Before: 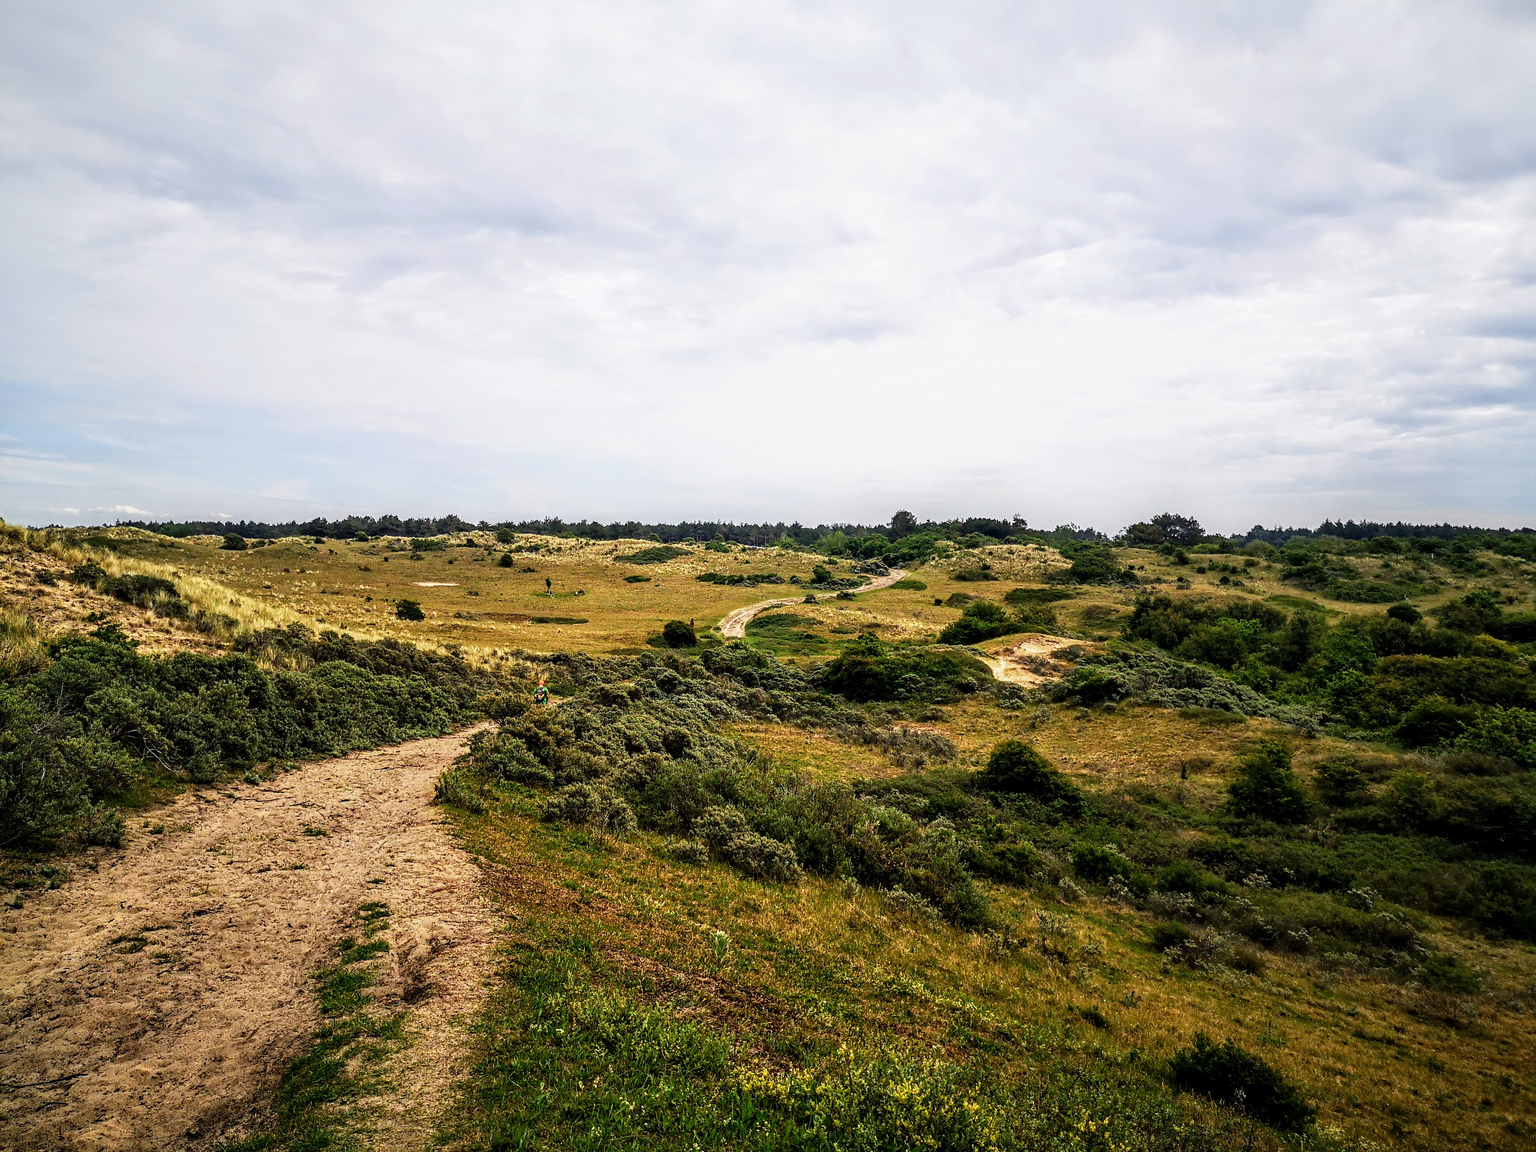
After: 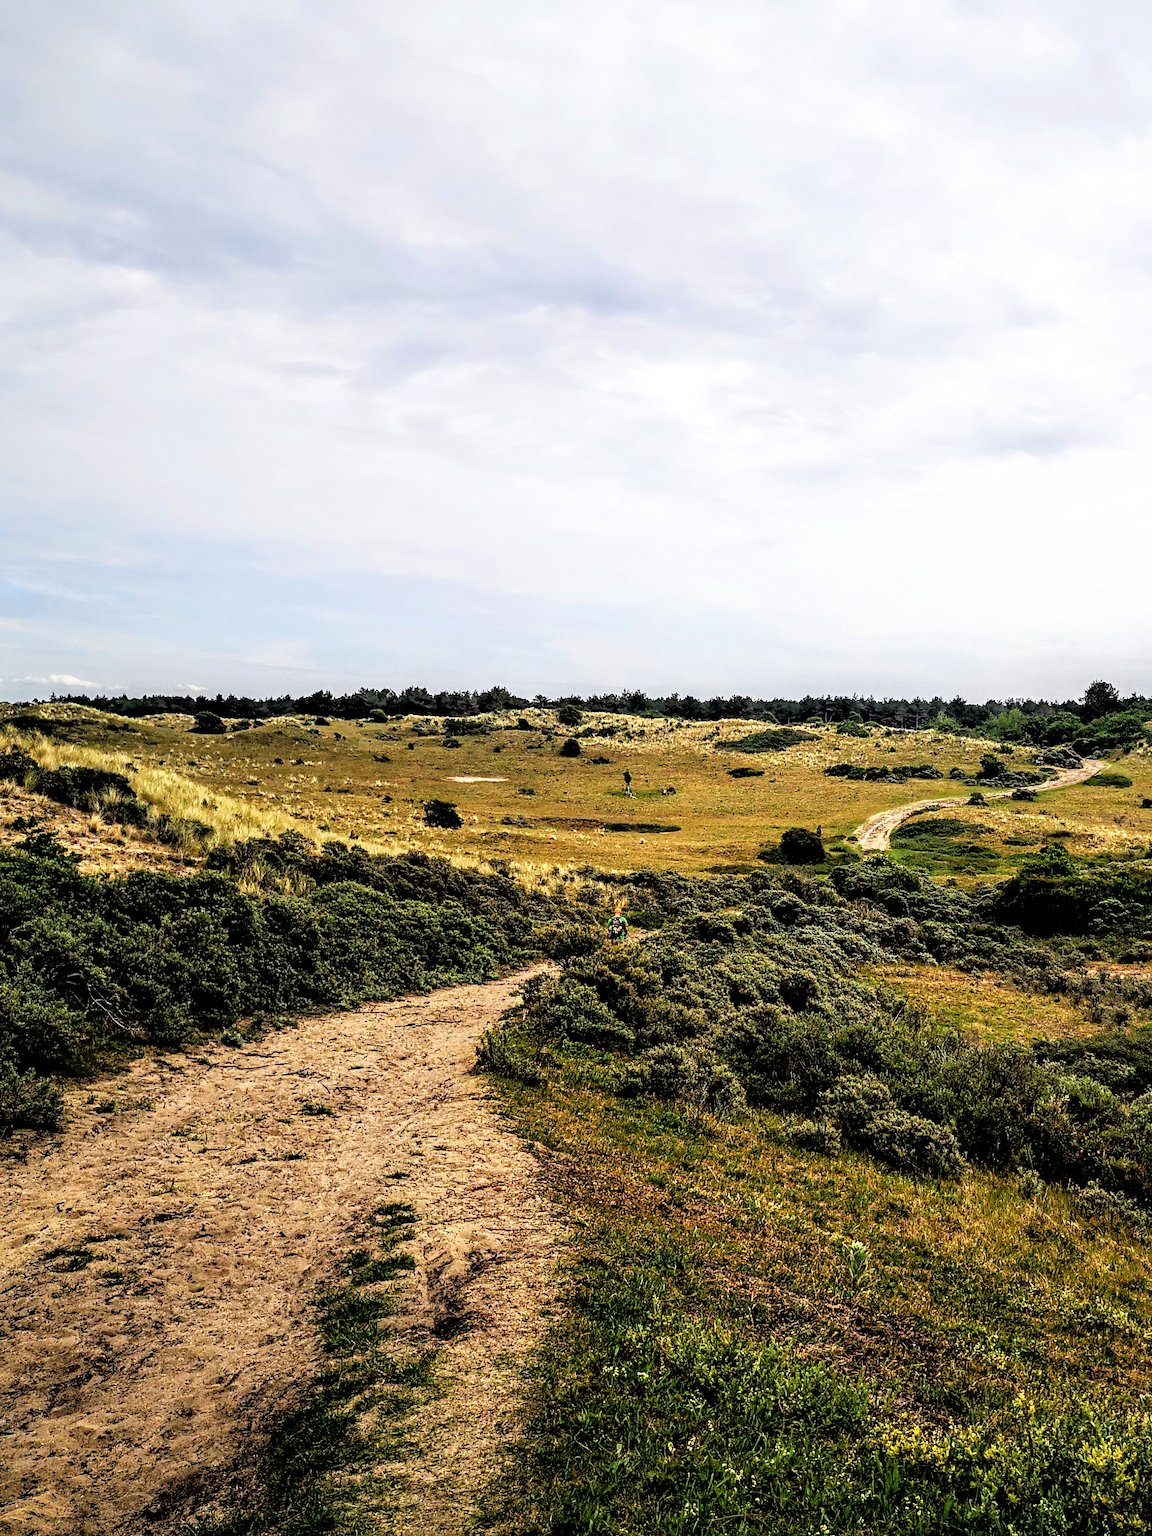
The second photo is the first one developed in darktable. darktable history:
rotate and perspective: crop left 0, crop top 0
tone equalizer: on, module defaults
rgb levels: levels [[0.029, 0.461, 0.922], [0, 0.5, 1], [0, 0.5, 1]]
haze removal: compatibility mode true, adaptive false
crop: left 5.114%, right 38.589%
